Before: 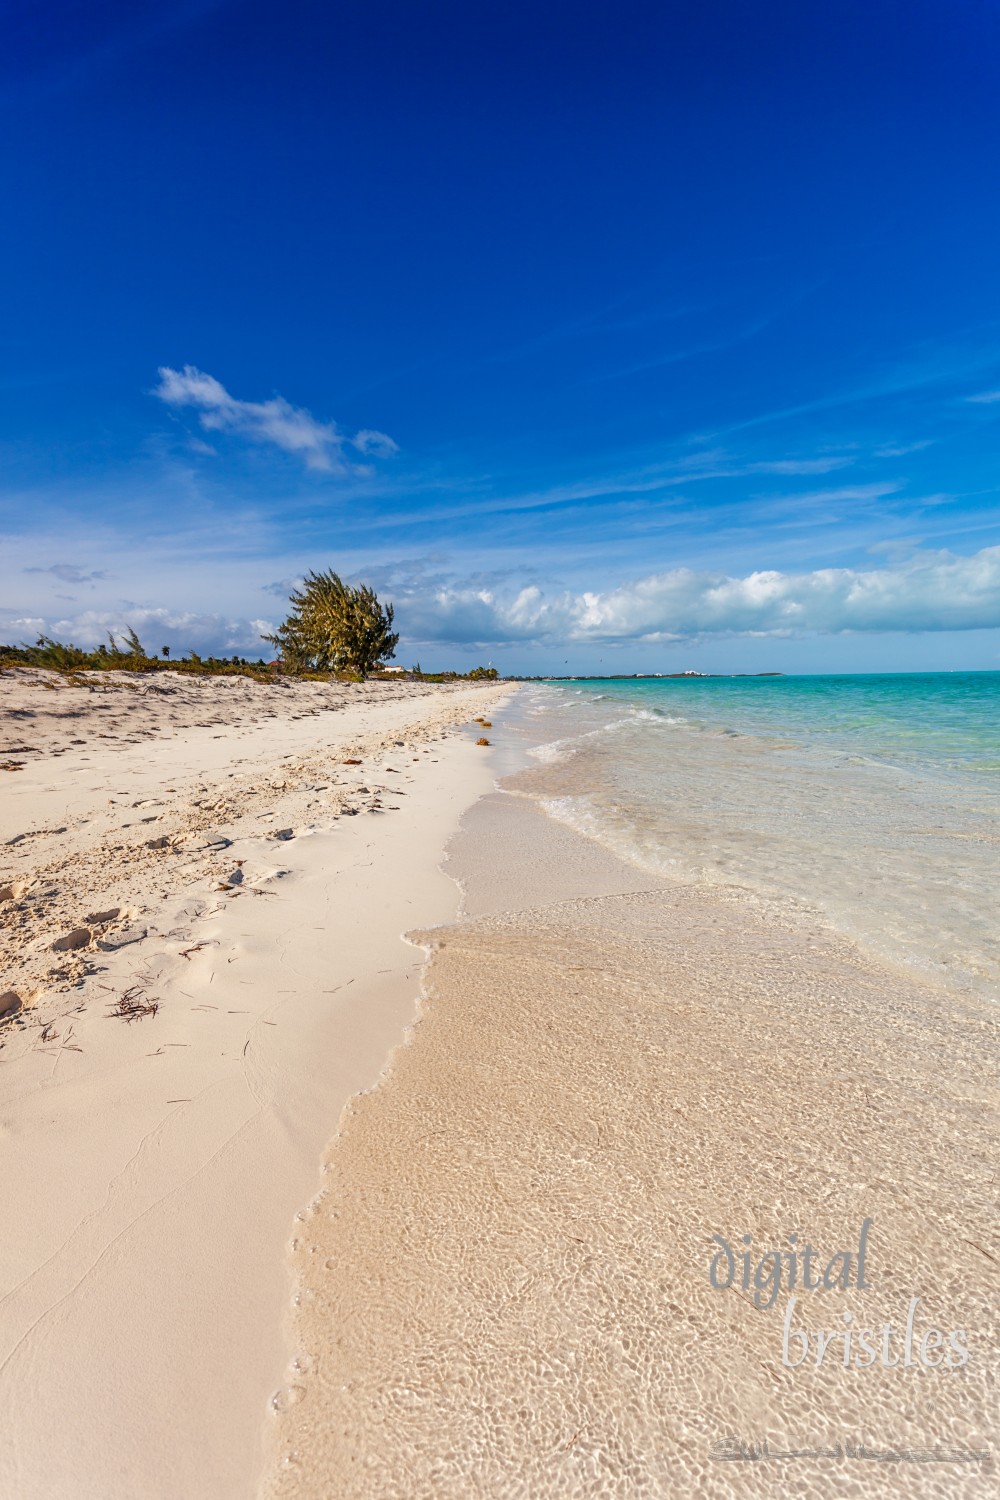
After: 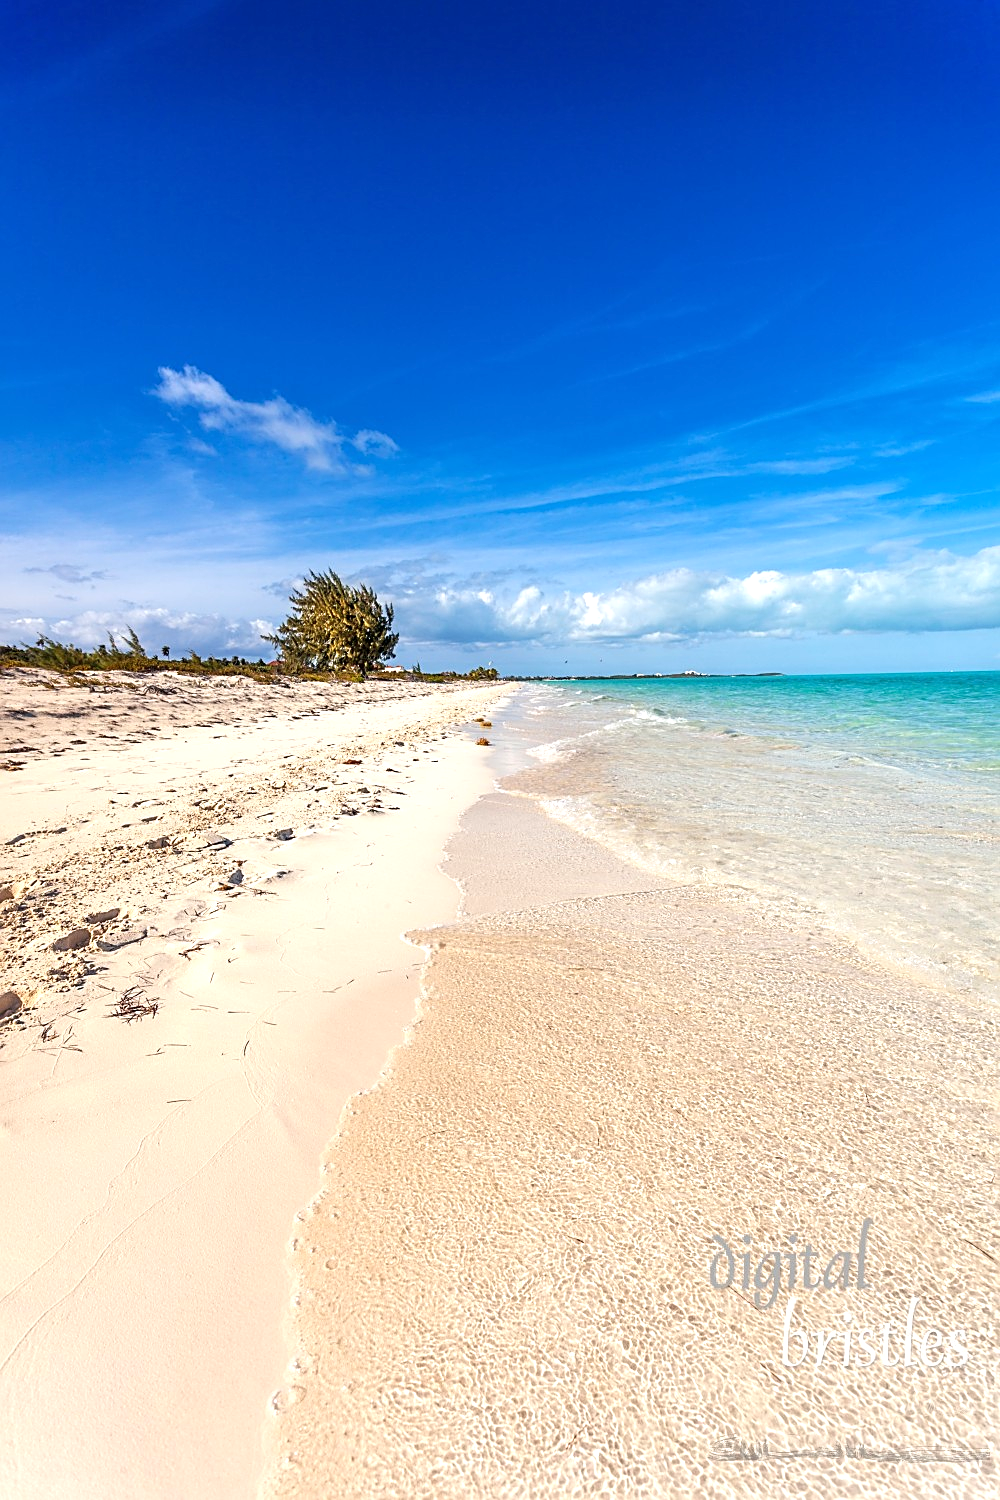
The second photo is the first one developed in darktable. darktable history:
exposure: exposure 0.609 EV, compensate highlight preservation false
sharpen: on, module defaults
